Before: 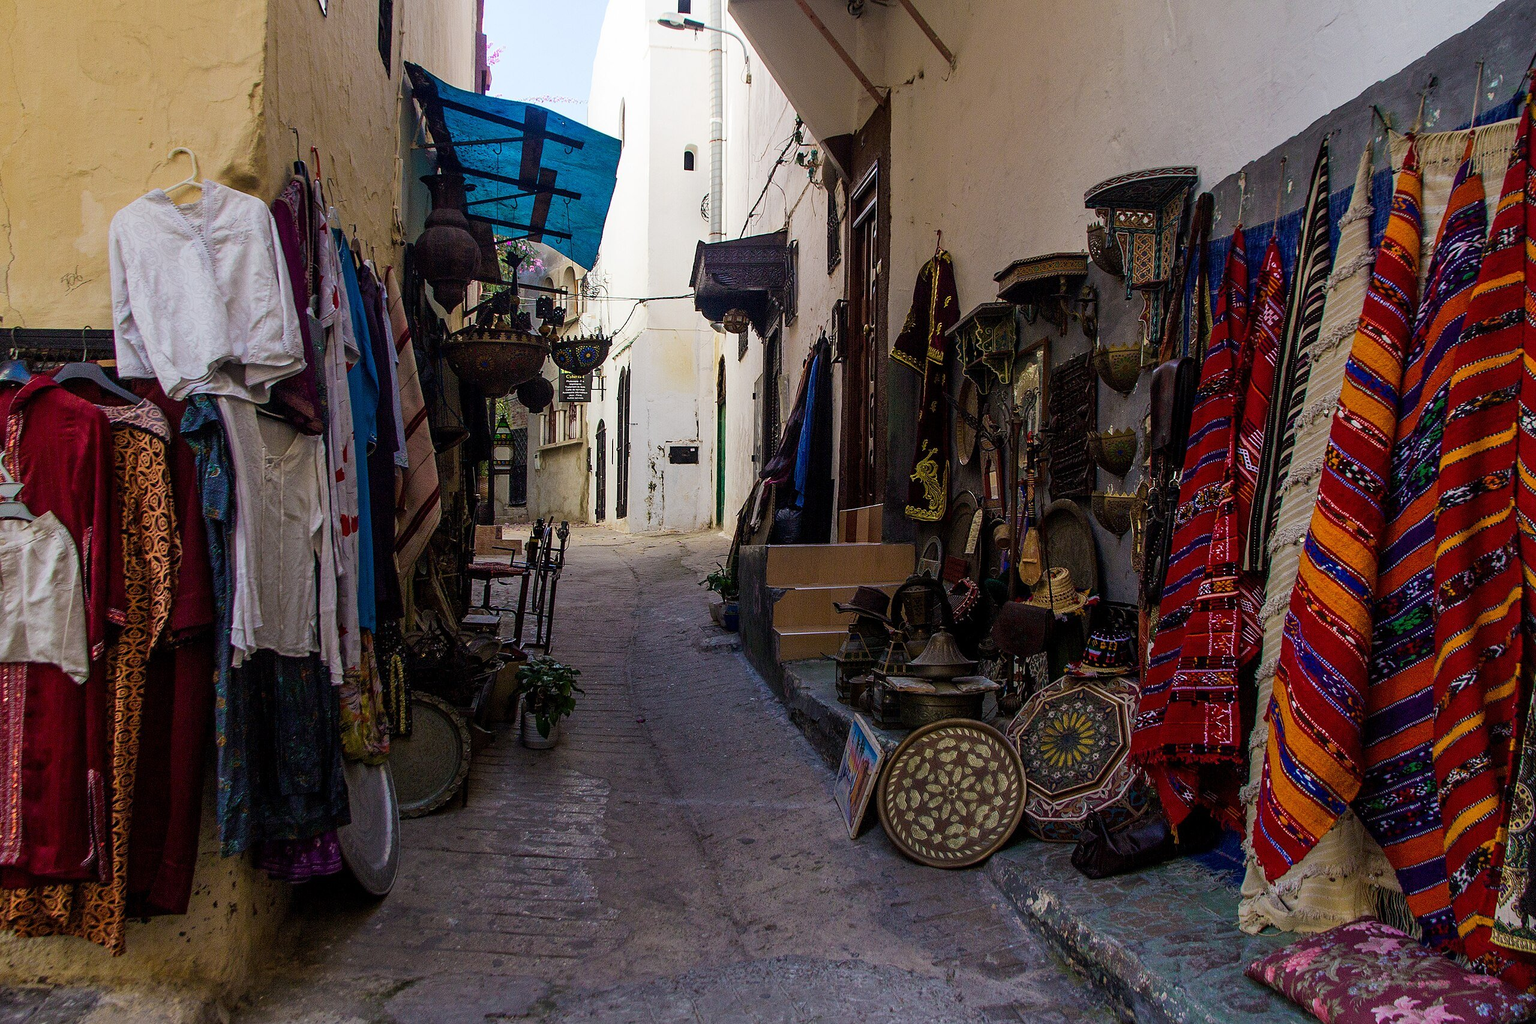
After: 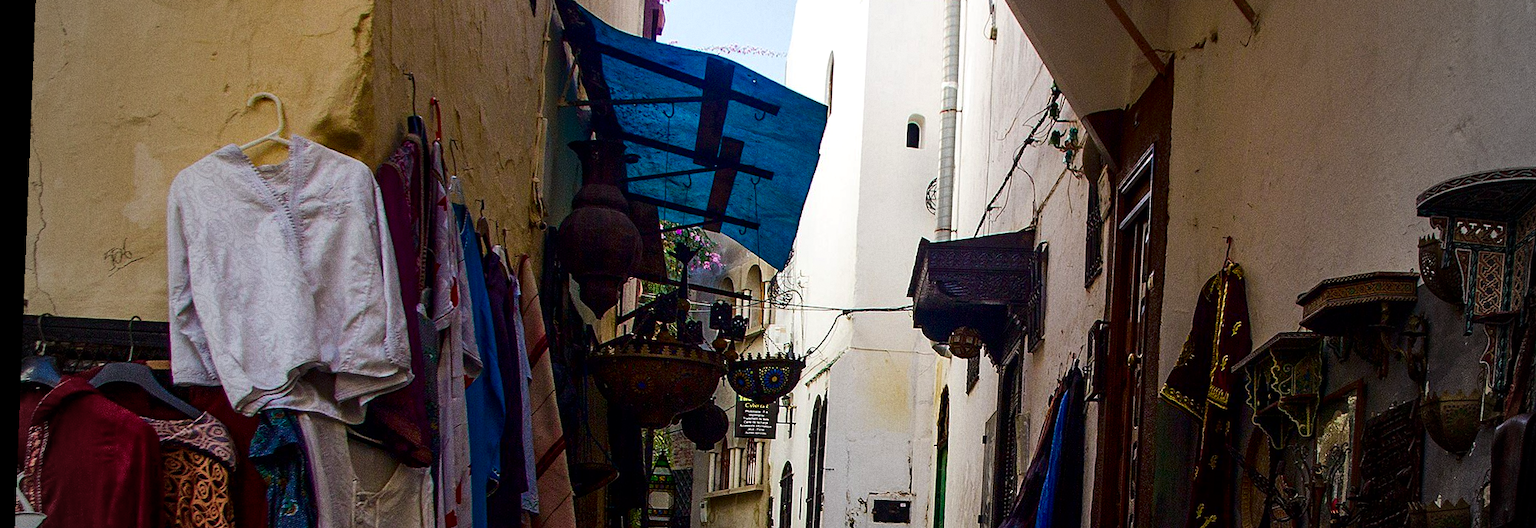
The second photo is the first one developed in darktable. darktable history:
rotate and perspective: rotation 2.27°, automatic cropping off
shadows and highlights: radius 171.16, shadows 27, white point adjustment 3.13, highlights -67.95, soften with gaussian
contrast brightness saturation: brightness -0.25, saturation 0.2
grain: on, module defaults
crop: left 0.579%, top 7.627%, right 23.167%, bottom 54.275%
vignetting: fall-off start 67.15%, brightness -0.442, saturation -0.691, width/height ratio 1.011, unbound false
